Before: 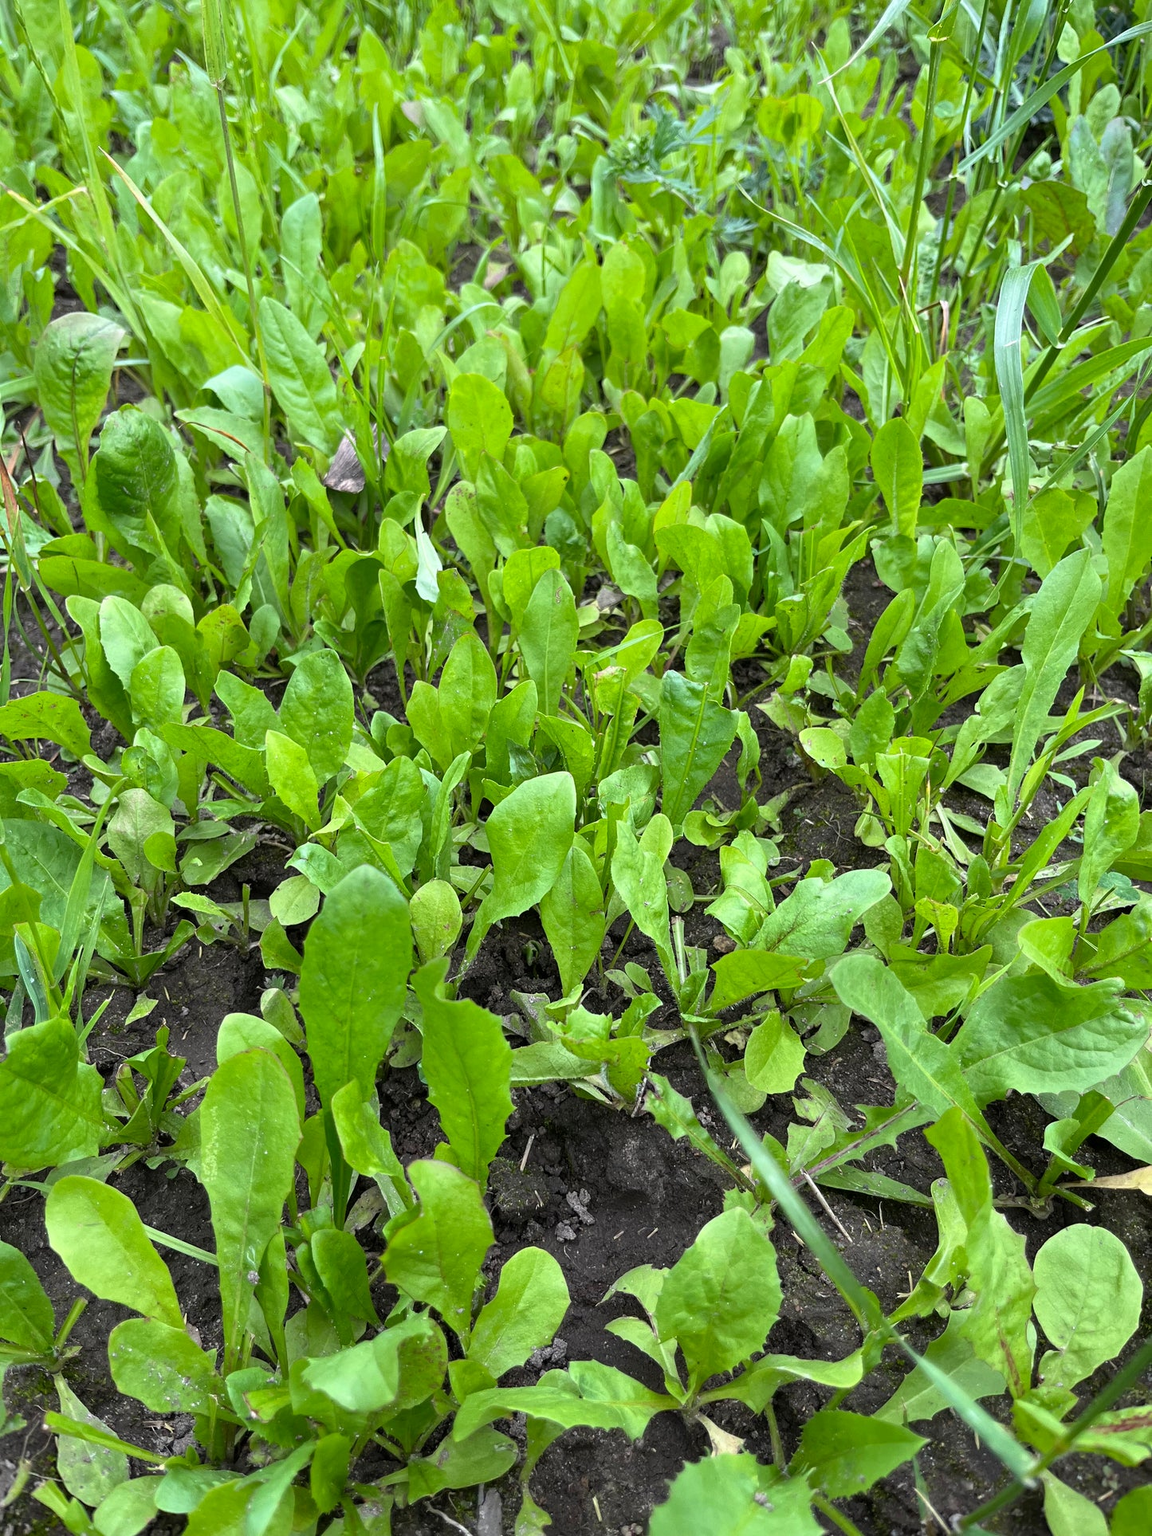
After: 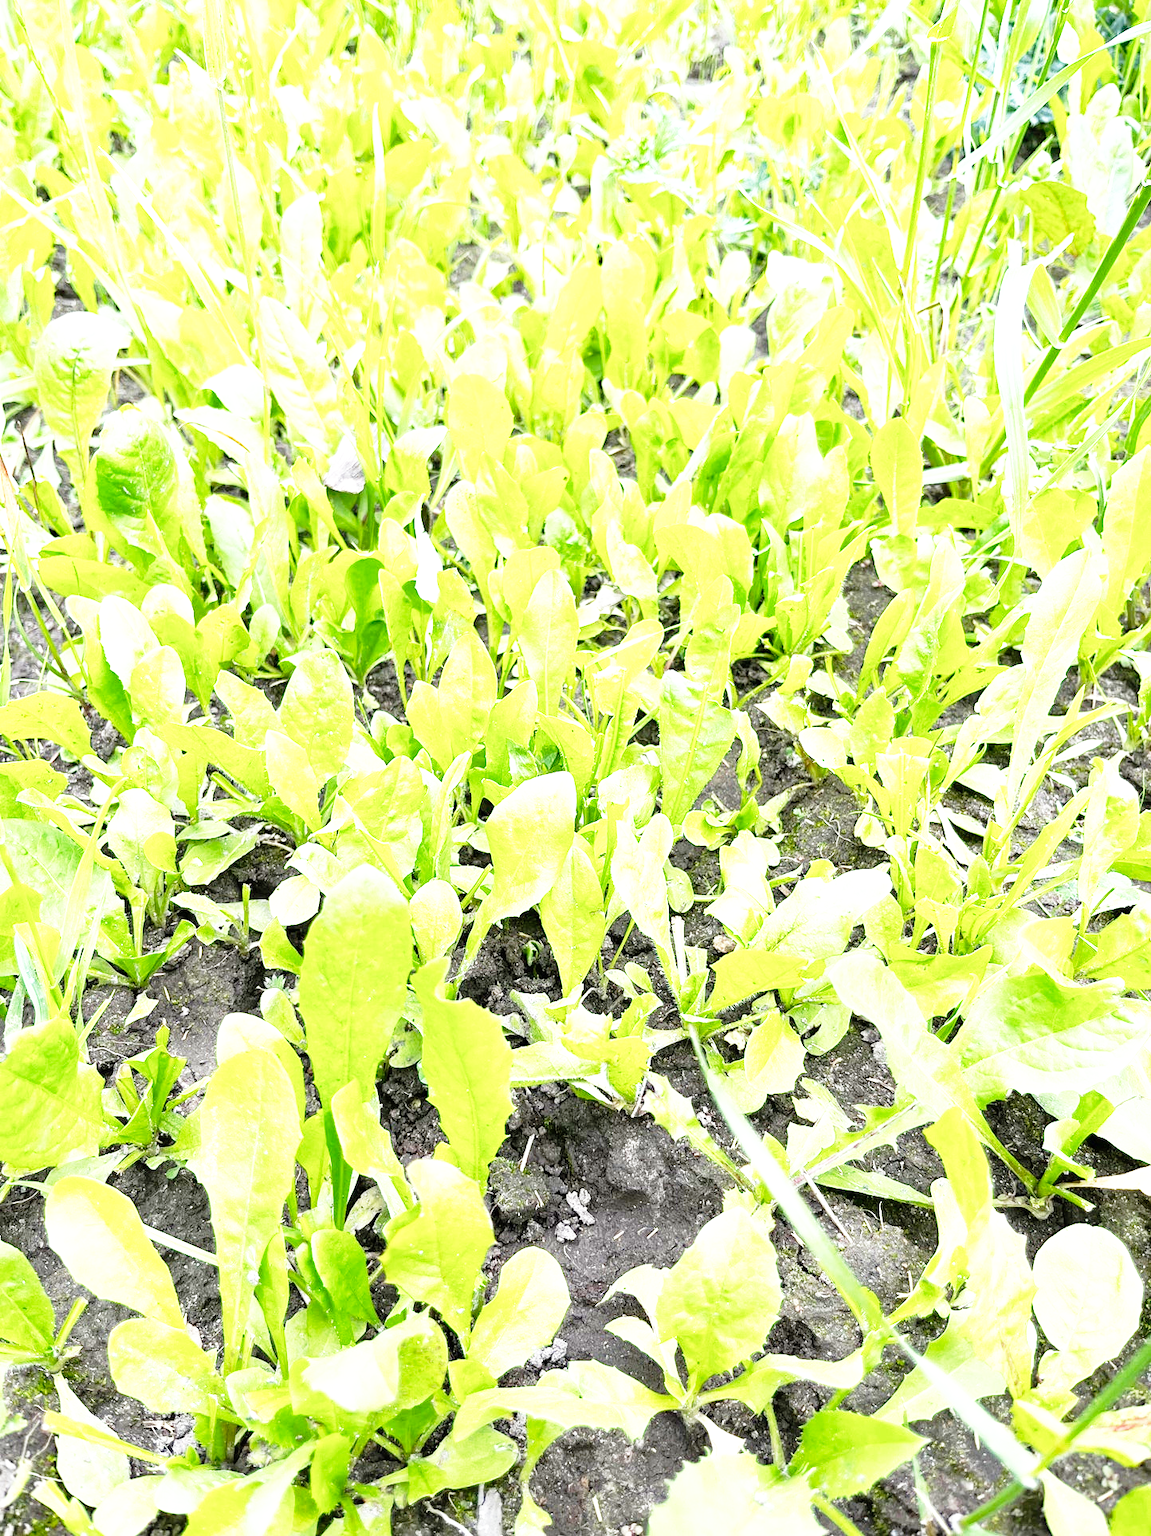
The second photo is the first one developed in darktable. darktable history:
exposure: black level correction 0, exposure 1.3 EV, compensate exposure bias true, compensate highlight preservation false
base curve: curves: ch0 [(0, 0) (0.012, 0.01) (0.073, 0.168) (0.31, 0.711) (0.645, 0.957) (1, 1)], preserve colors none
